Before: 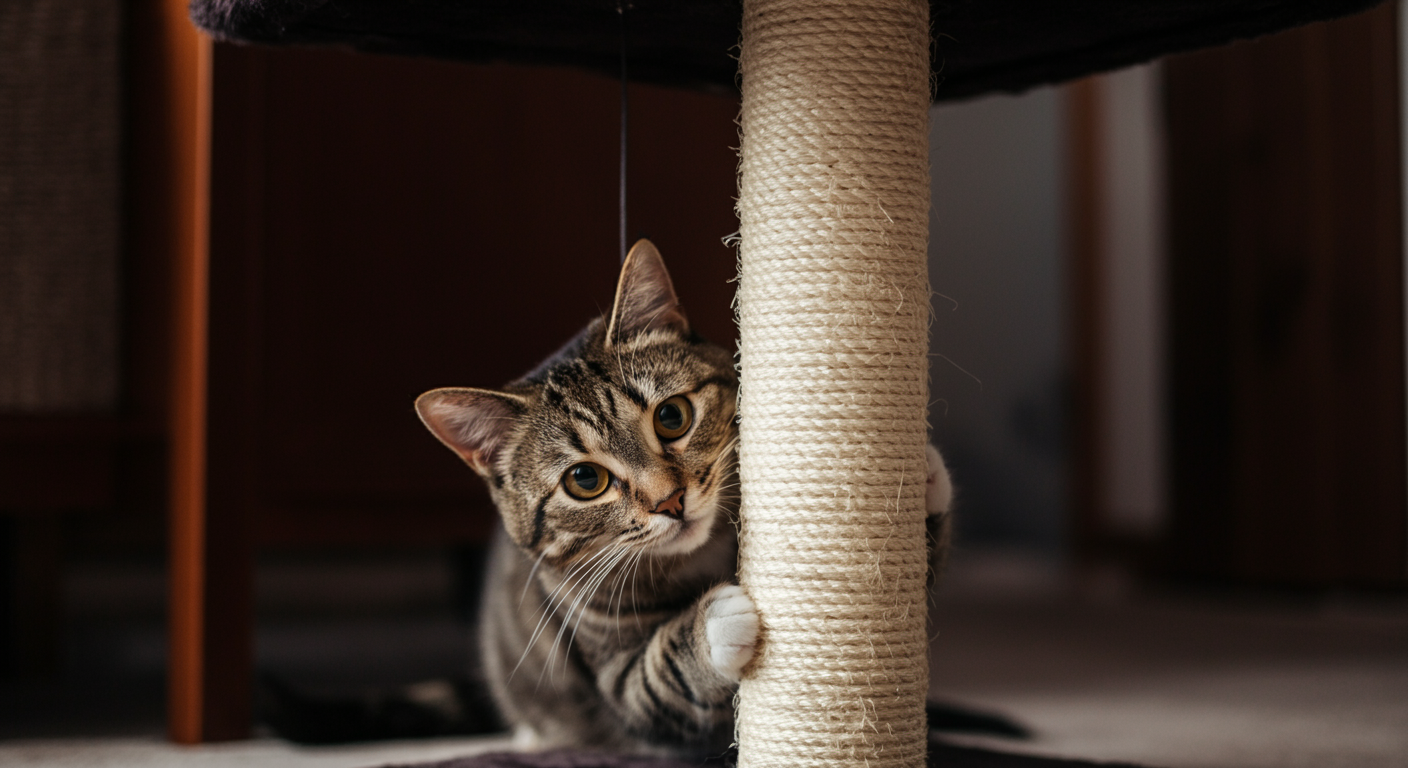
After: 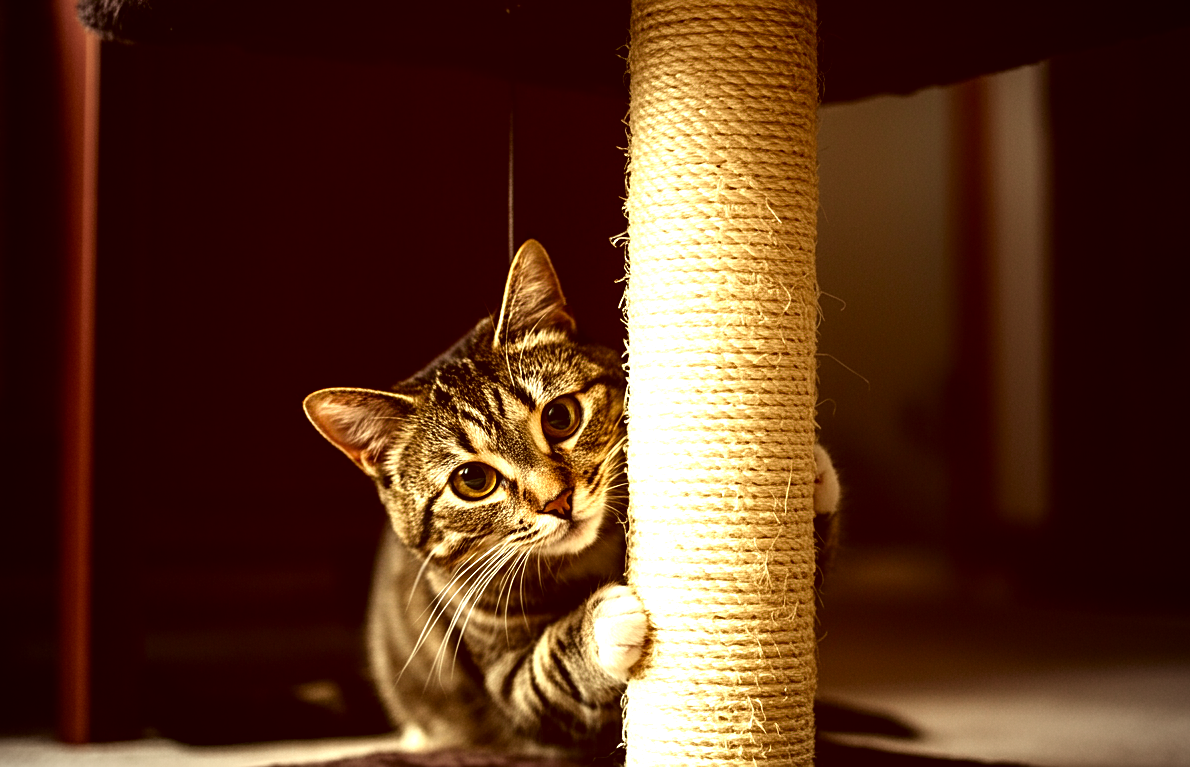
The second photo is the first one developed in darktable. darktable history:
exposure: exposure 0.607 EV, compensate highlight preservation false
vignetting: fall-off start 72.62%, fall-off radius 107.7%, width/height ratio 0.73
contrast brightness saturation: contrast 0.067, brightness -0.13, saturation 0.047
crop: left 8.021%, right 7.43%
color correction: highlights a* 1.1, highlights b* 25.04, shadows a* 15.16, shadows b* 24.87
sharpen: on, module defaults
tone equalizer: -8 EV -0.752 EV, -7 EV -0.686 EV, -6 EV -0.64 EV, -5 EV -0.382 EV, -3 EV 0.399 EV, -2 EV 0.6 EV, -1 EV 0.689 EV, +0 EV 0.722 EV
